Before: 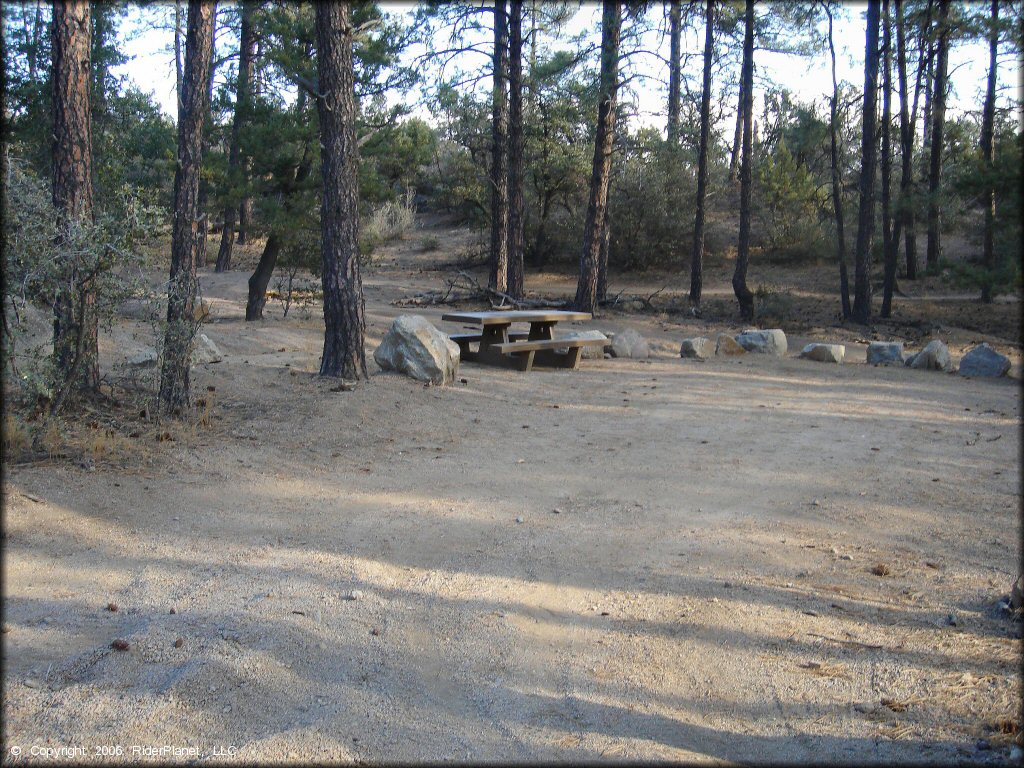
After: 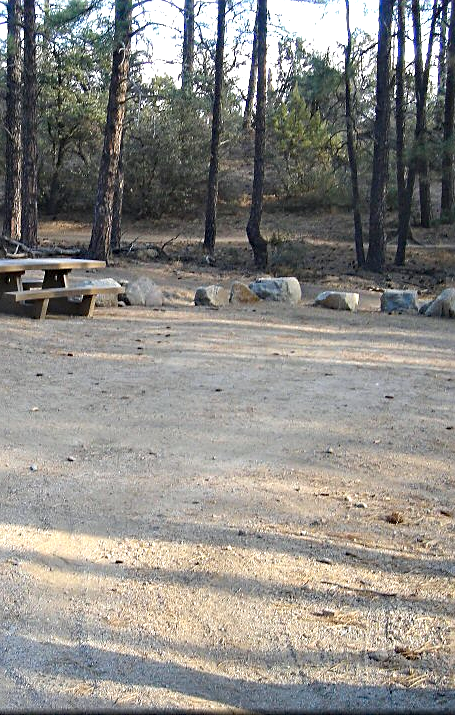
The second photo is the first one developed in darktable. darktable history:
crop: left 47.521%, top 6.875%, right 7.976%
exposure: exposure 0.562 EV, compensate highlight preservation false
haze removal: compatibility mode true, adaptive false
sharpen: on, module defaults
